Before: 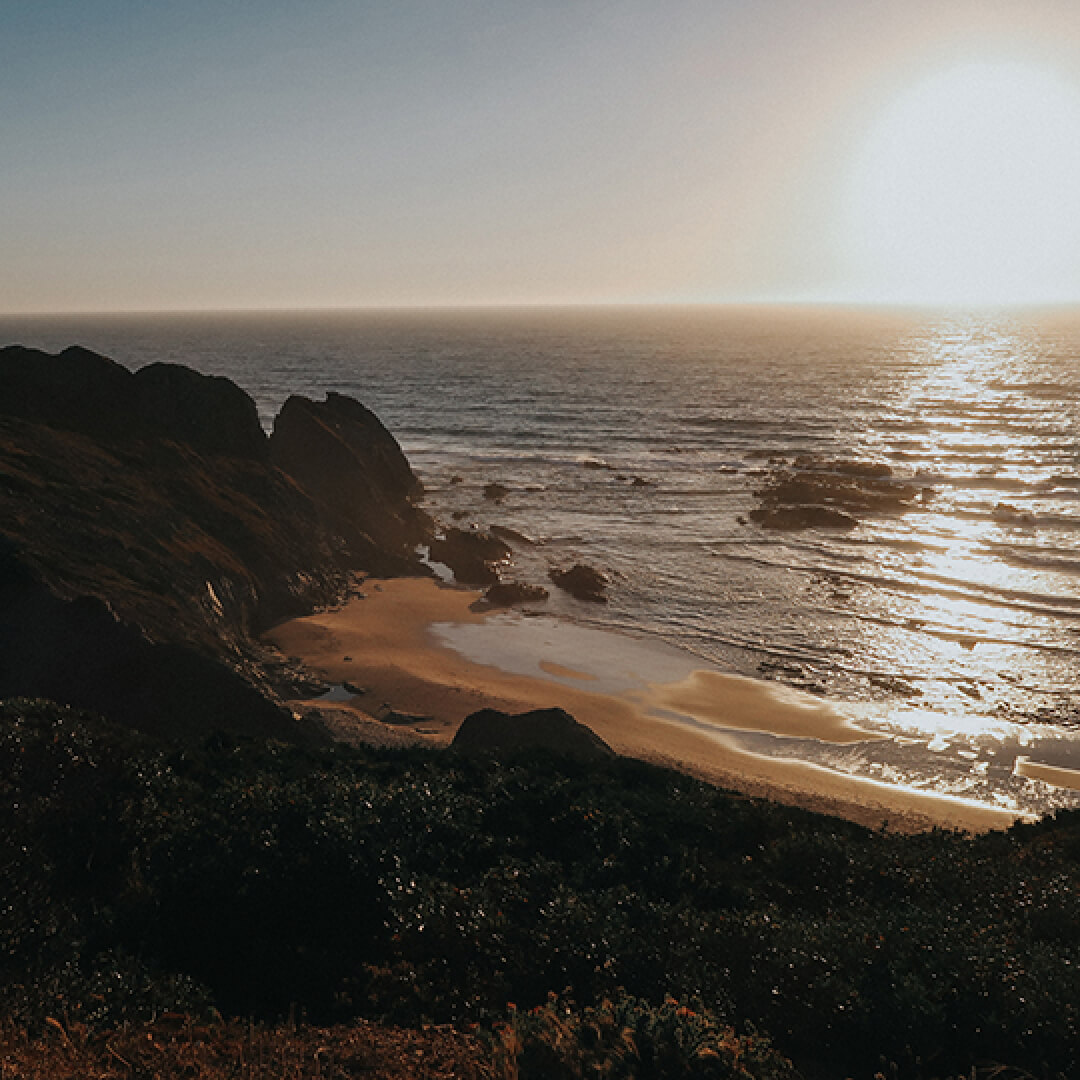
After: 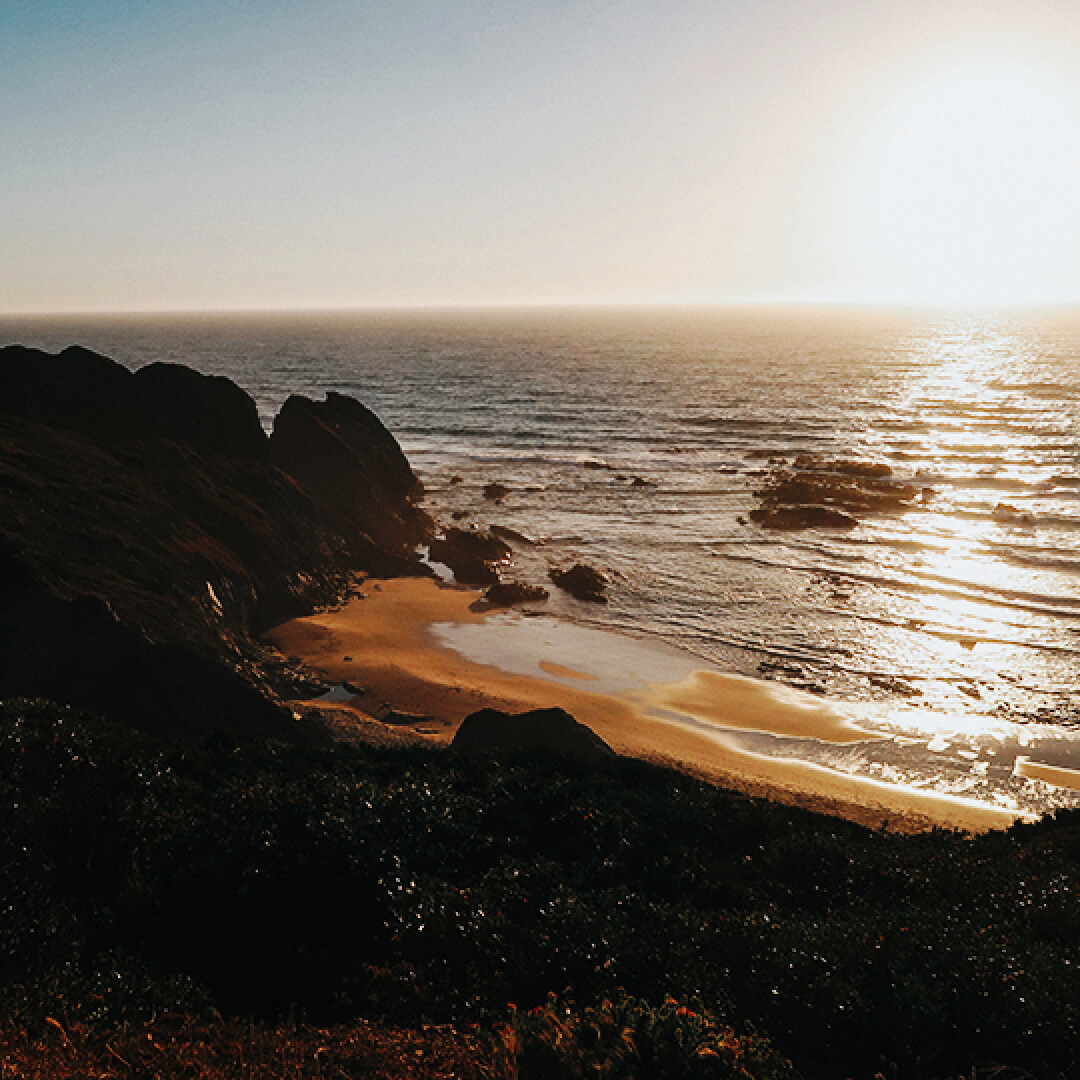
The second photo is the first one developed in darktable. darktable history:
exposure: black level correction 0, compensate highlight preservation false
base curve: curves: ch0 [(0, 0) (0.036, 0.025) (0.121, 0.166) (0.206, 0.329) (0.605, 0.79) (1, 1)], preserve colors none
